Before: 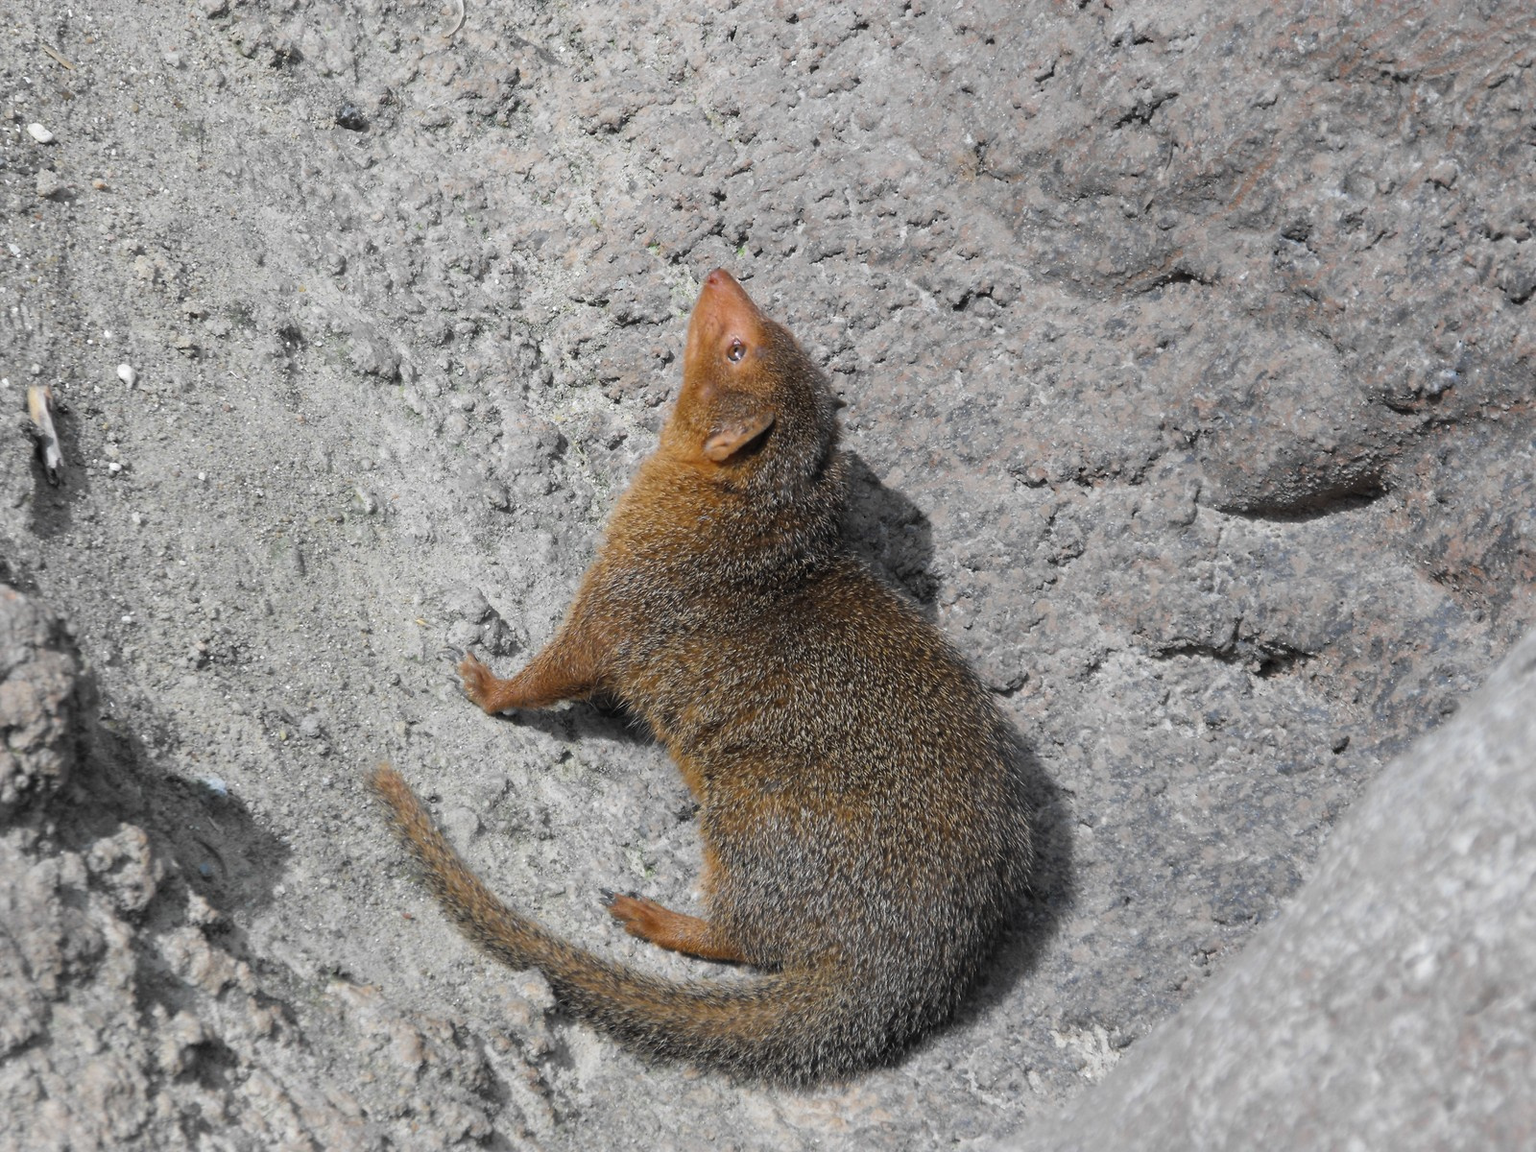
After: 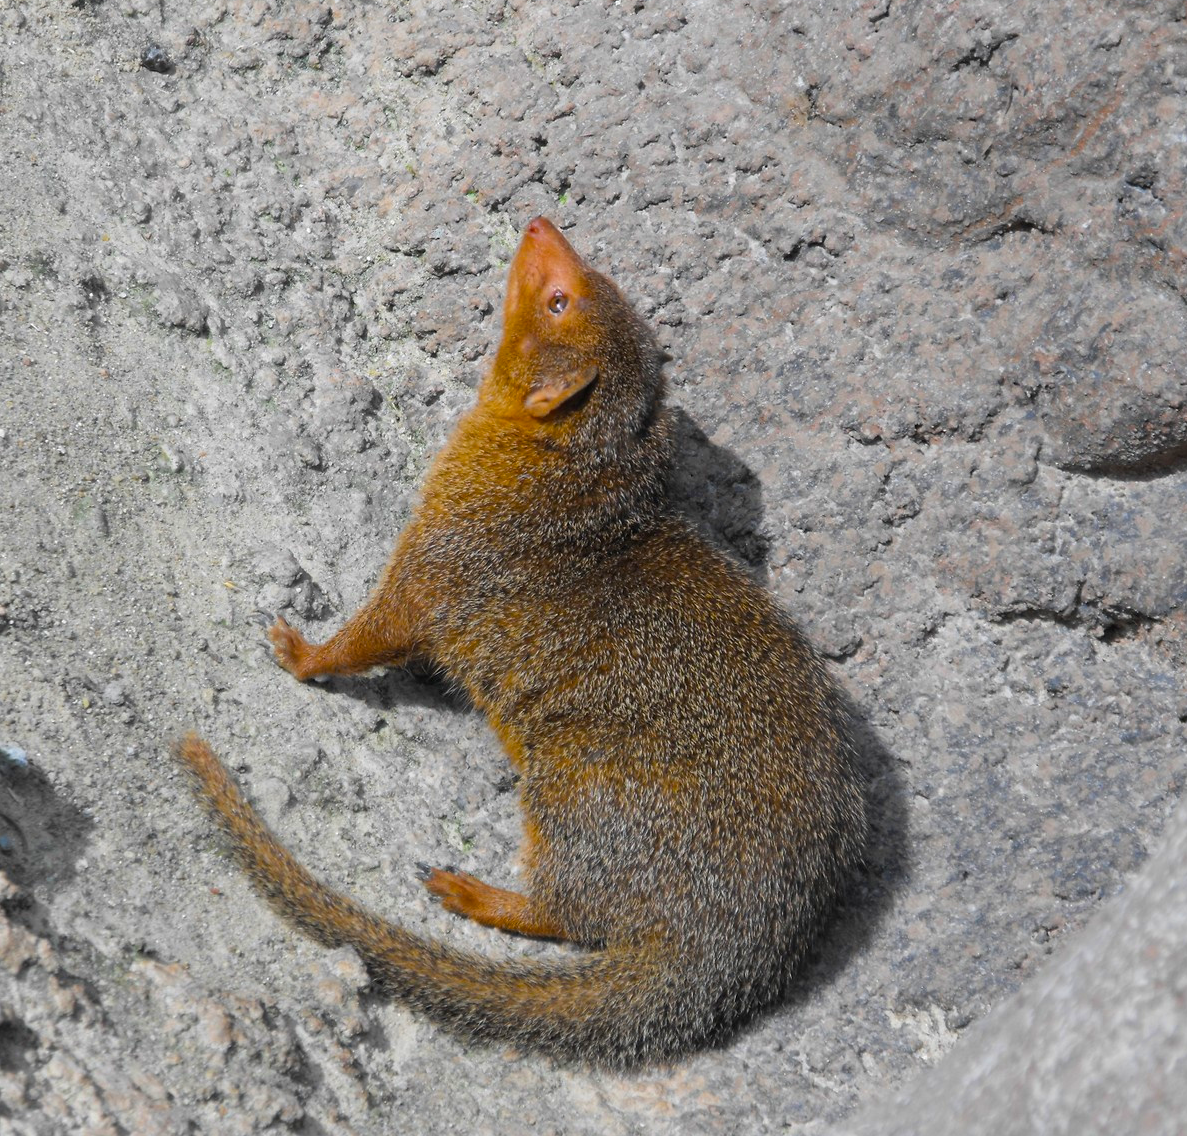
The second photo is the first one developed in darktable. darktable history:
color balance rgb: linear chroma grading › global chroma 15%, perceptual saturation grading › global saturation 30%
crop and rotate: left 13.15%, top 5.251%, right 12.609%
